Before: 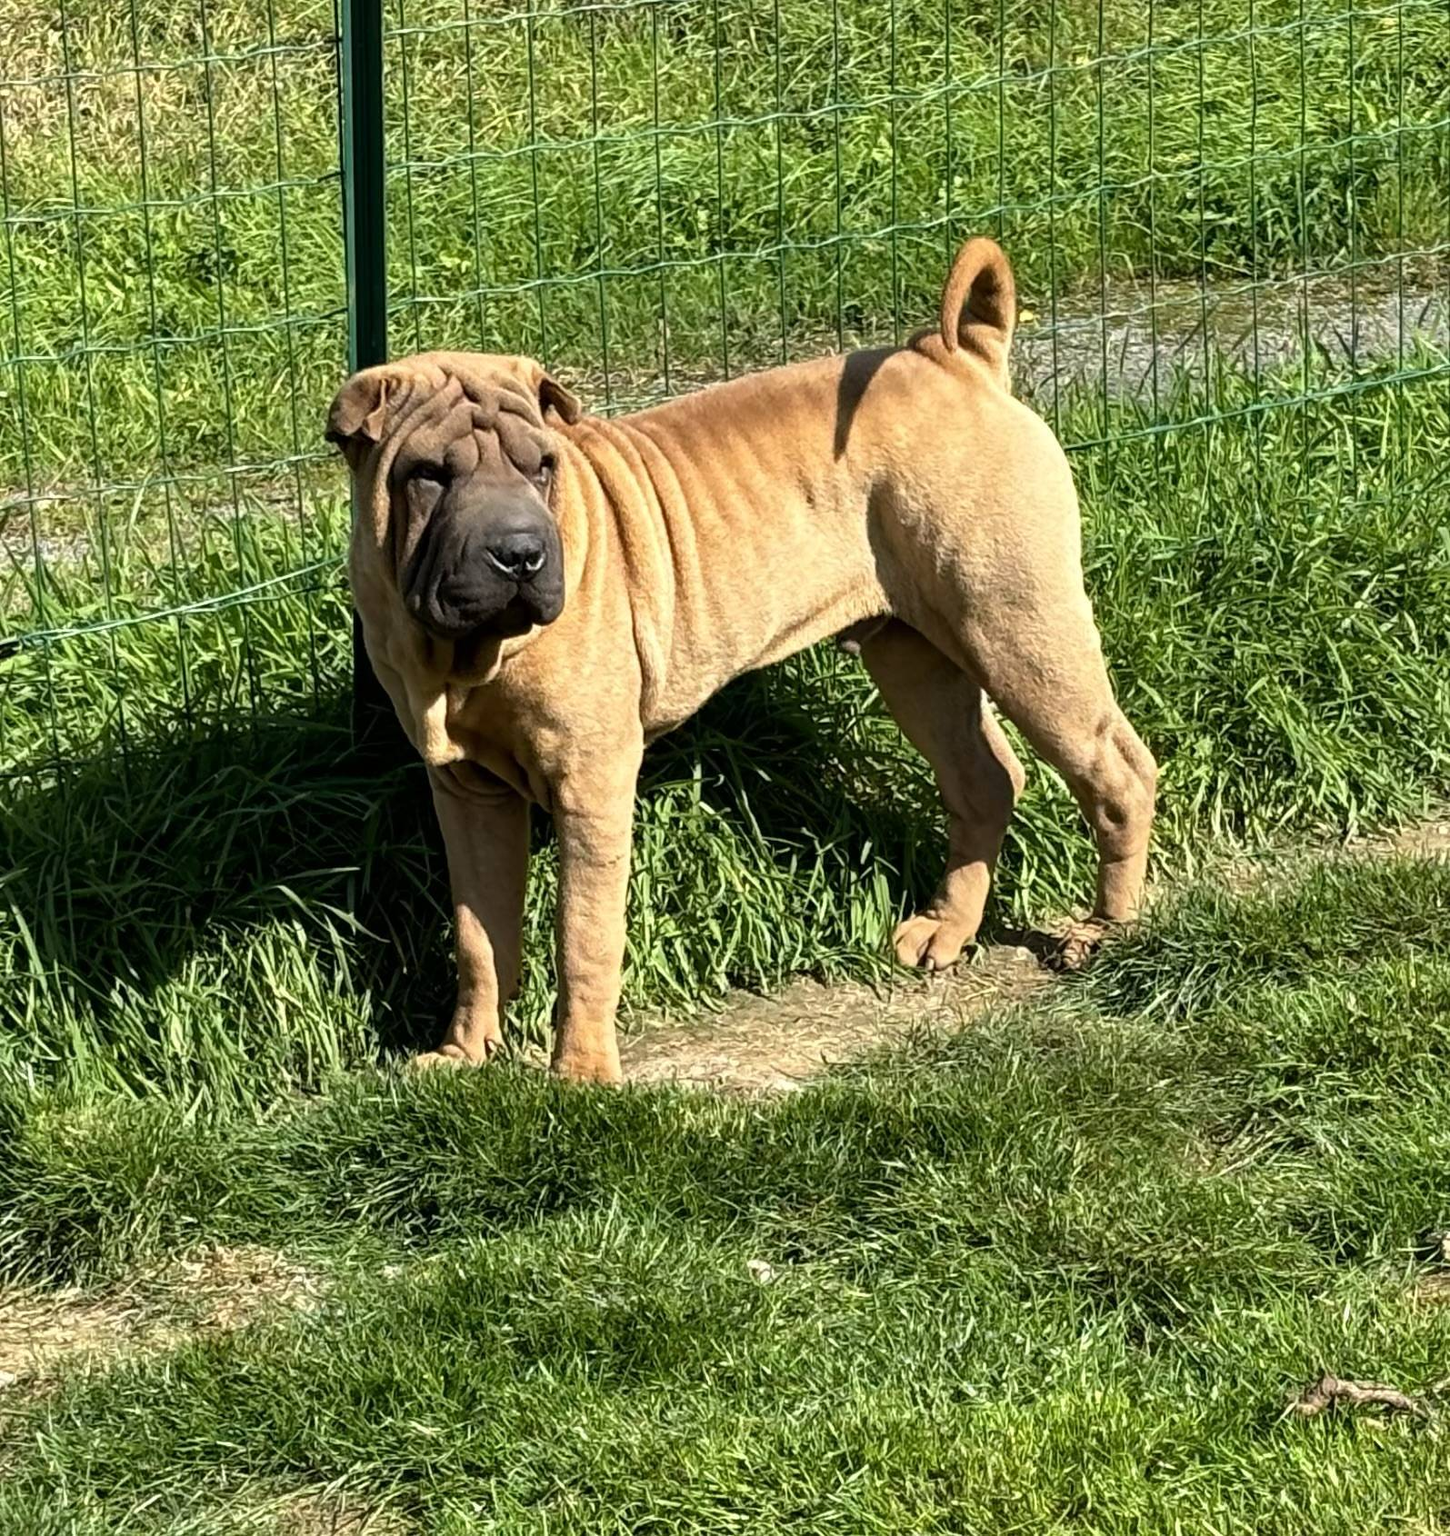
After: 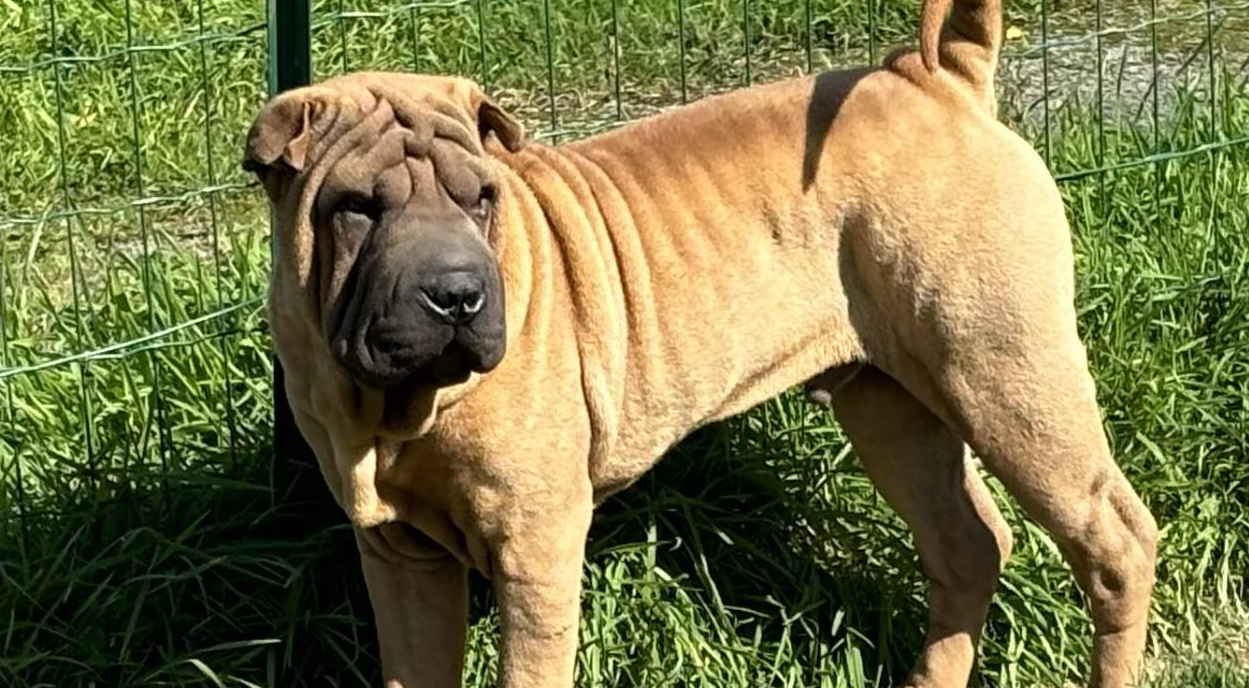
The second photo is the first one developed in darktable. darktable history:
crop: left 7.263%, top 18.689%, right 14.384%, bottom 40.546%
